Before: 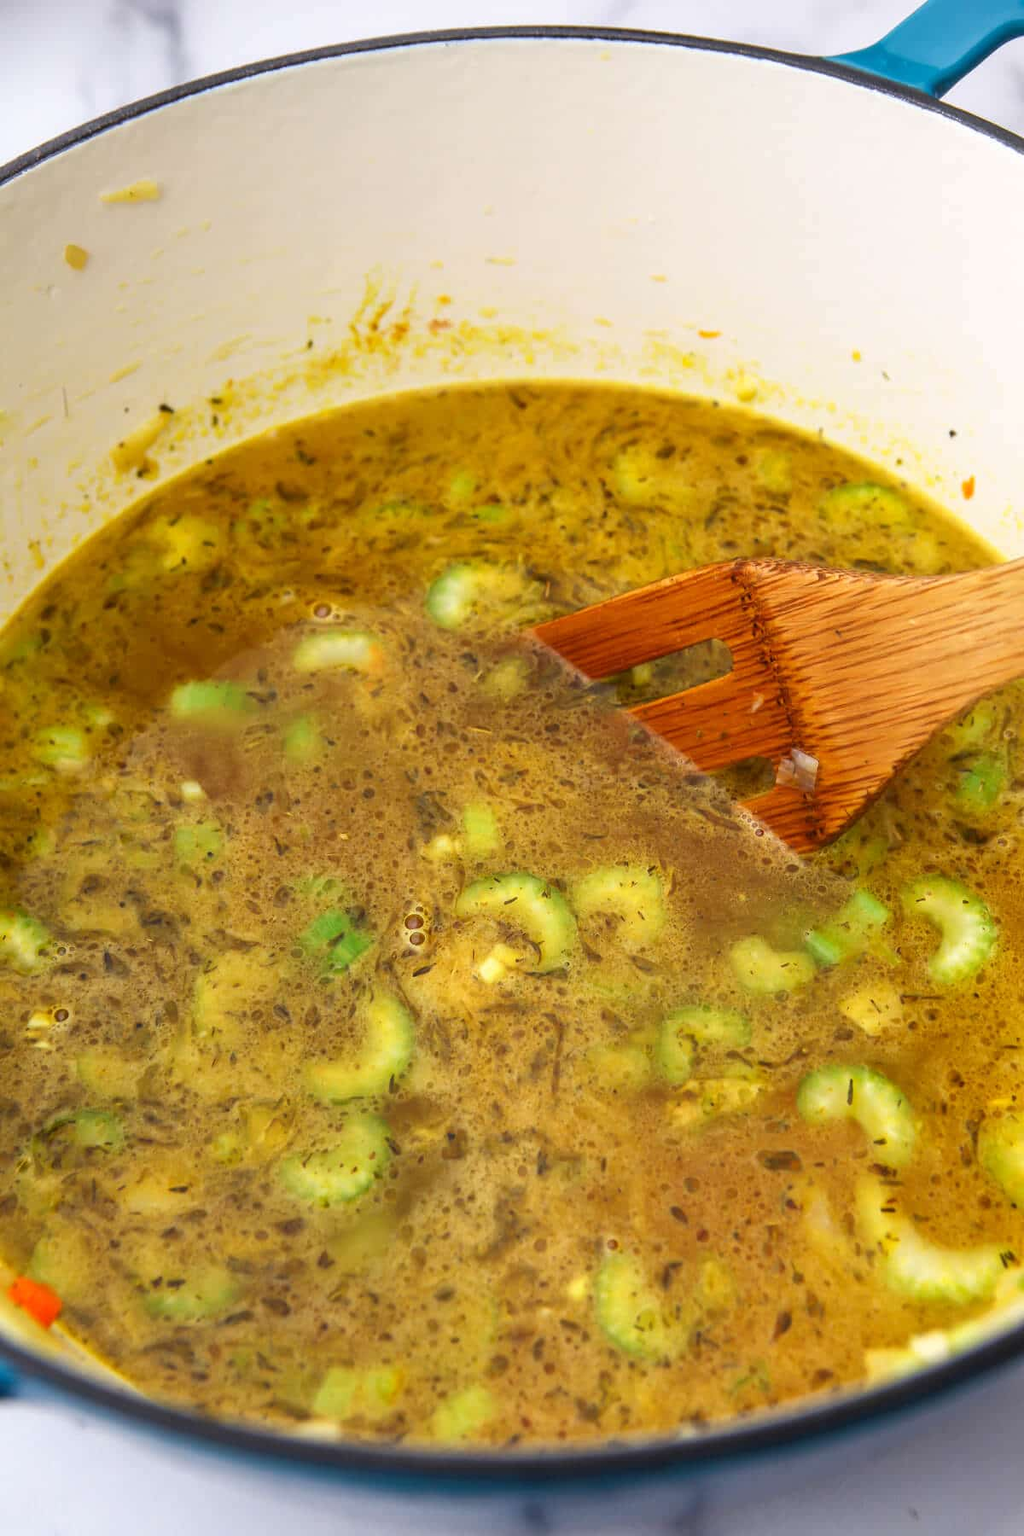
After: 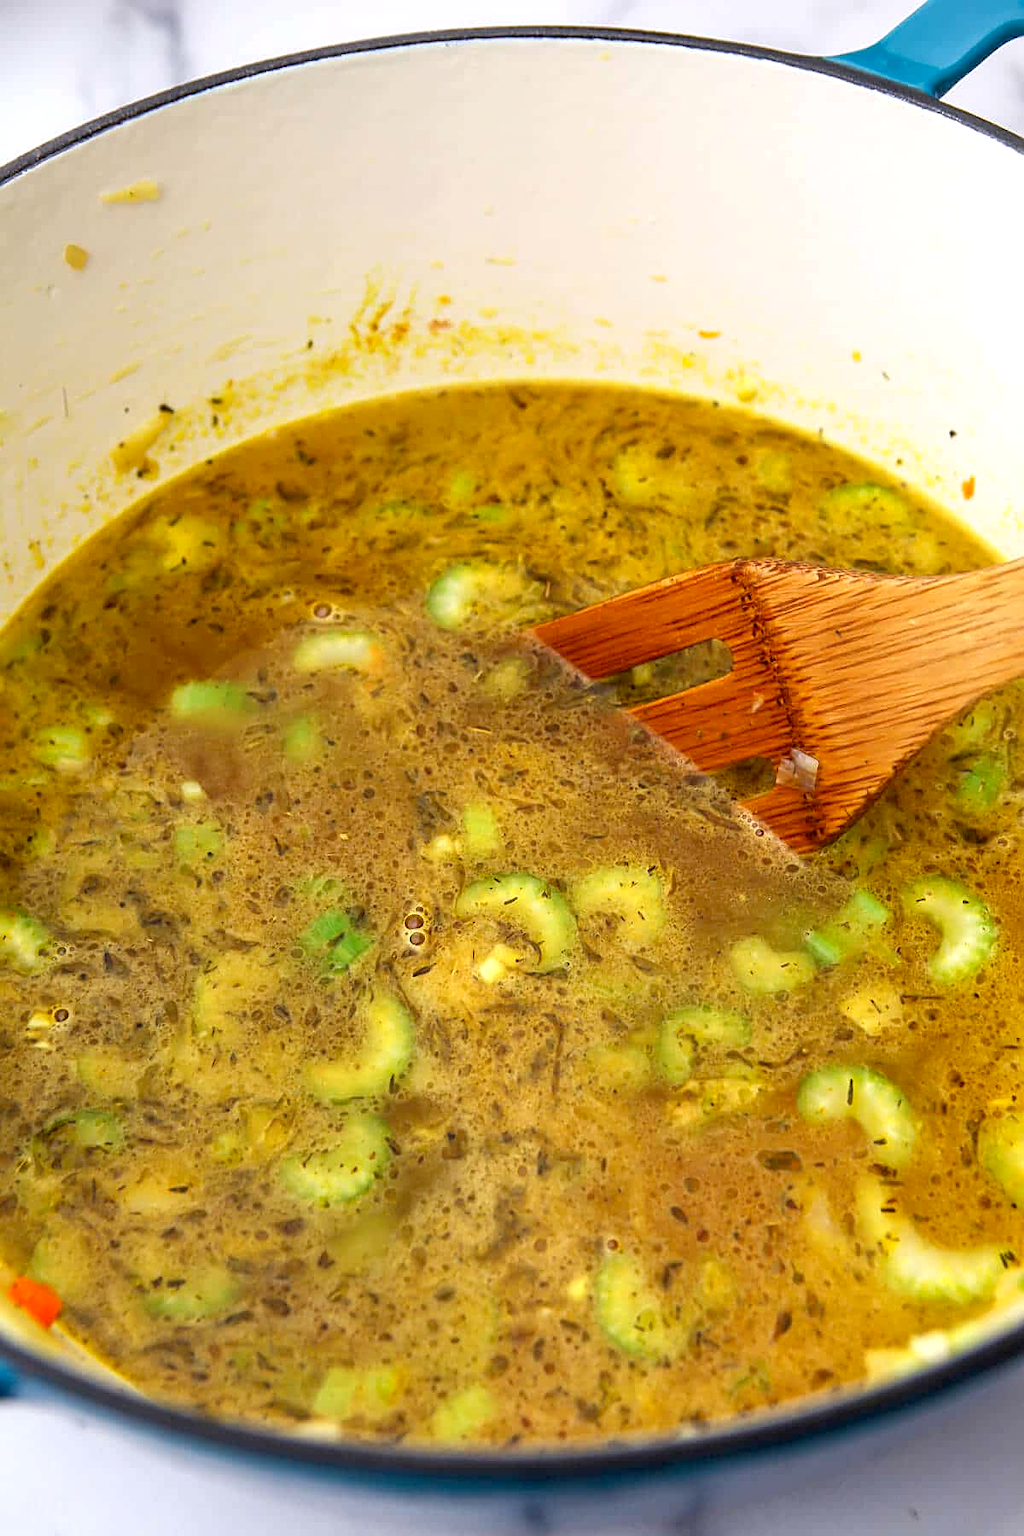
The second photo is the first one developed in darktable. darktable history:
exposure: black level correction 0.007, exposure 0.157 EV, compensate highlight preservation false
sharpen: on, module defaults
